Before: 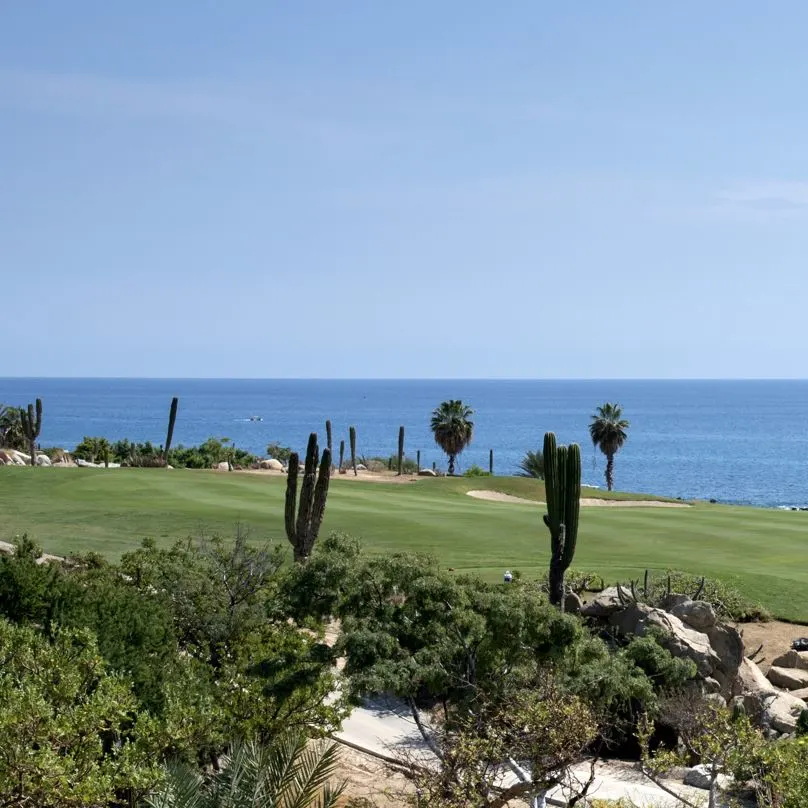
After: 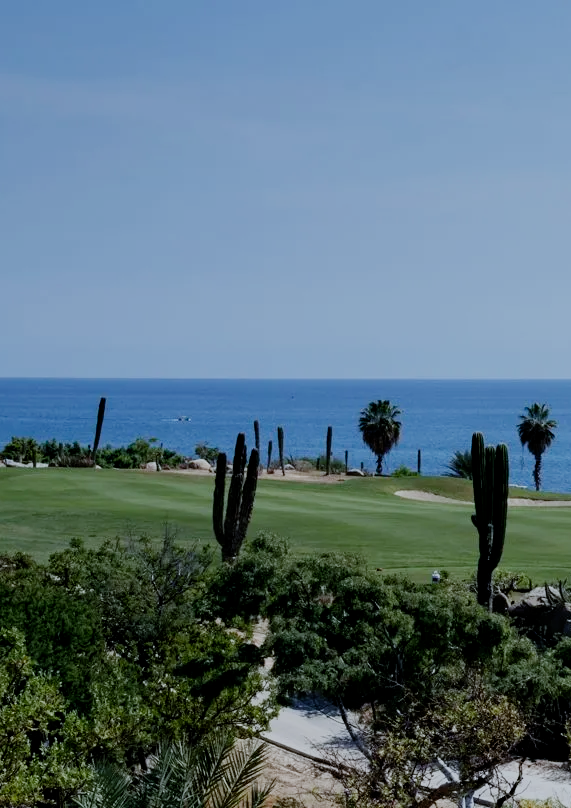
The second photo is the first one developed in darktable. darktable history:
filmic rgb: middle gray luminance 28.82%, black relative exposure -10.24 EV, white relative exposure 5.47 EV, target black luminance 0%, hardness 3.92, latitude 2.1%, contrast 1.13, highlights saturation mix 5.94%, shadows ↔ highlights balance 15.17%, preserve chrominance no, color science v3 (2019), use custom middle-gray values true
contrast brightness saturation: saturation -0.033
crop and rotate: left 8.994%, right 20.235%
color calibration: x 0.37, y 0.382, temperature 4307.98 K
